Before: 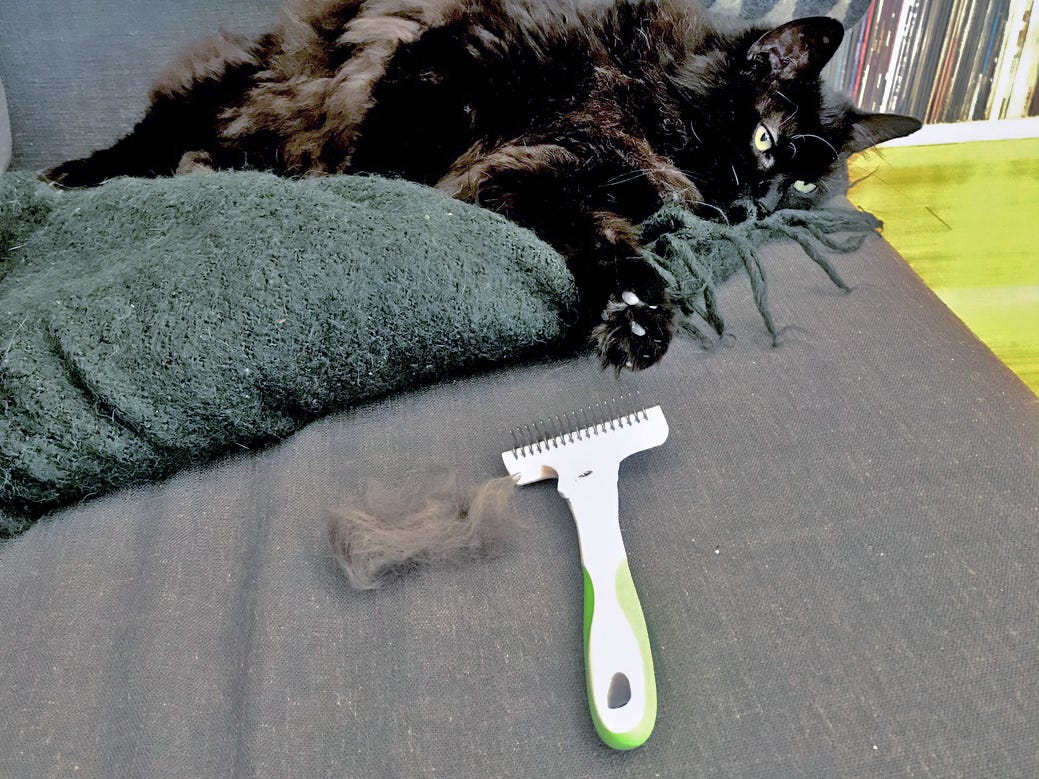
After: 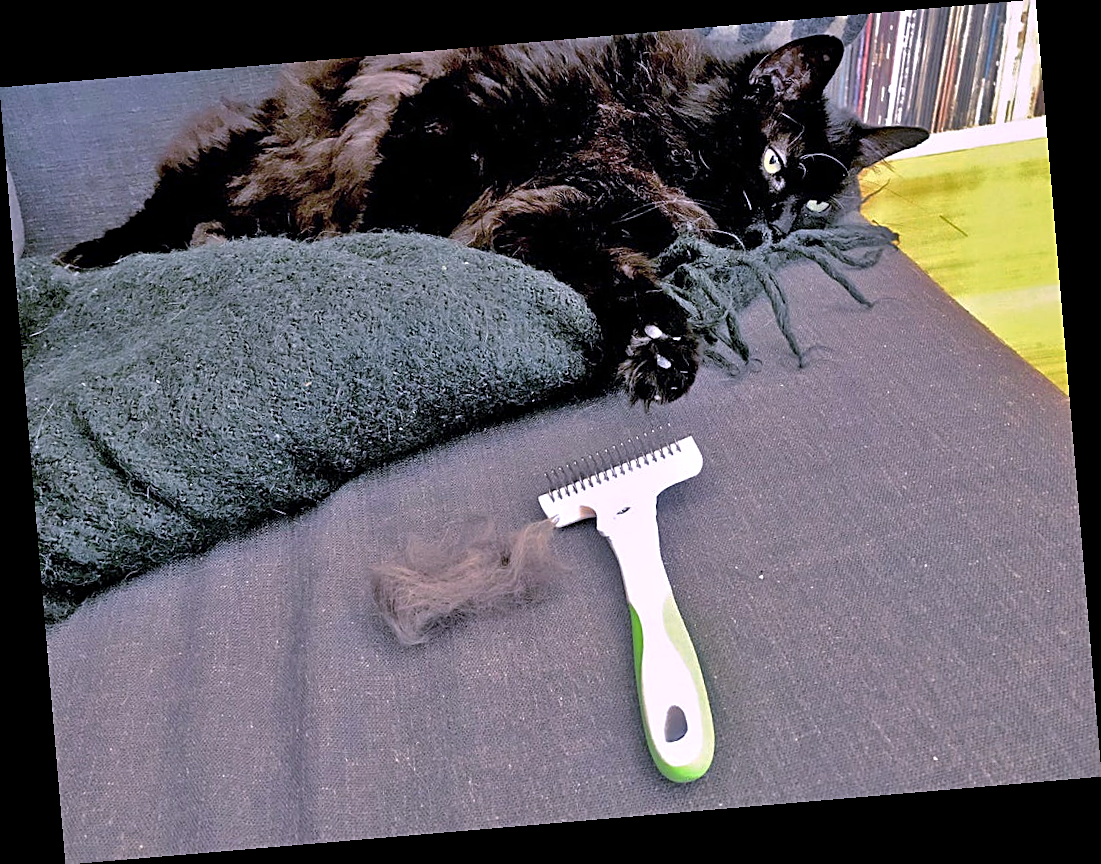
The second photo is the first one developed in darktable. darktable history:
white balance: red 1.066, blue 1.119
sharpen: on, module defaults
rotate and perspective: rotation -4.86°, automatic cropping off
haze removal: strength 0.12, distance 0.25, compatibility mode true, adaptive false
